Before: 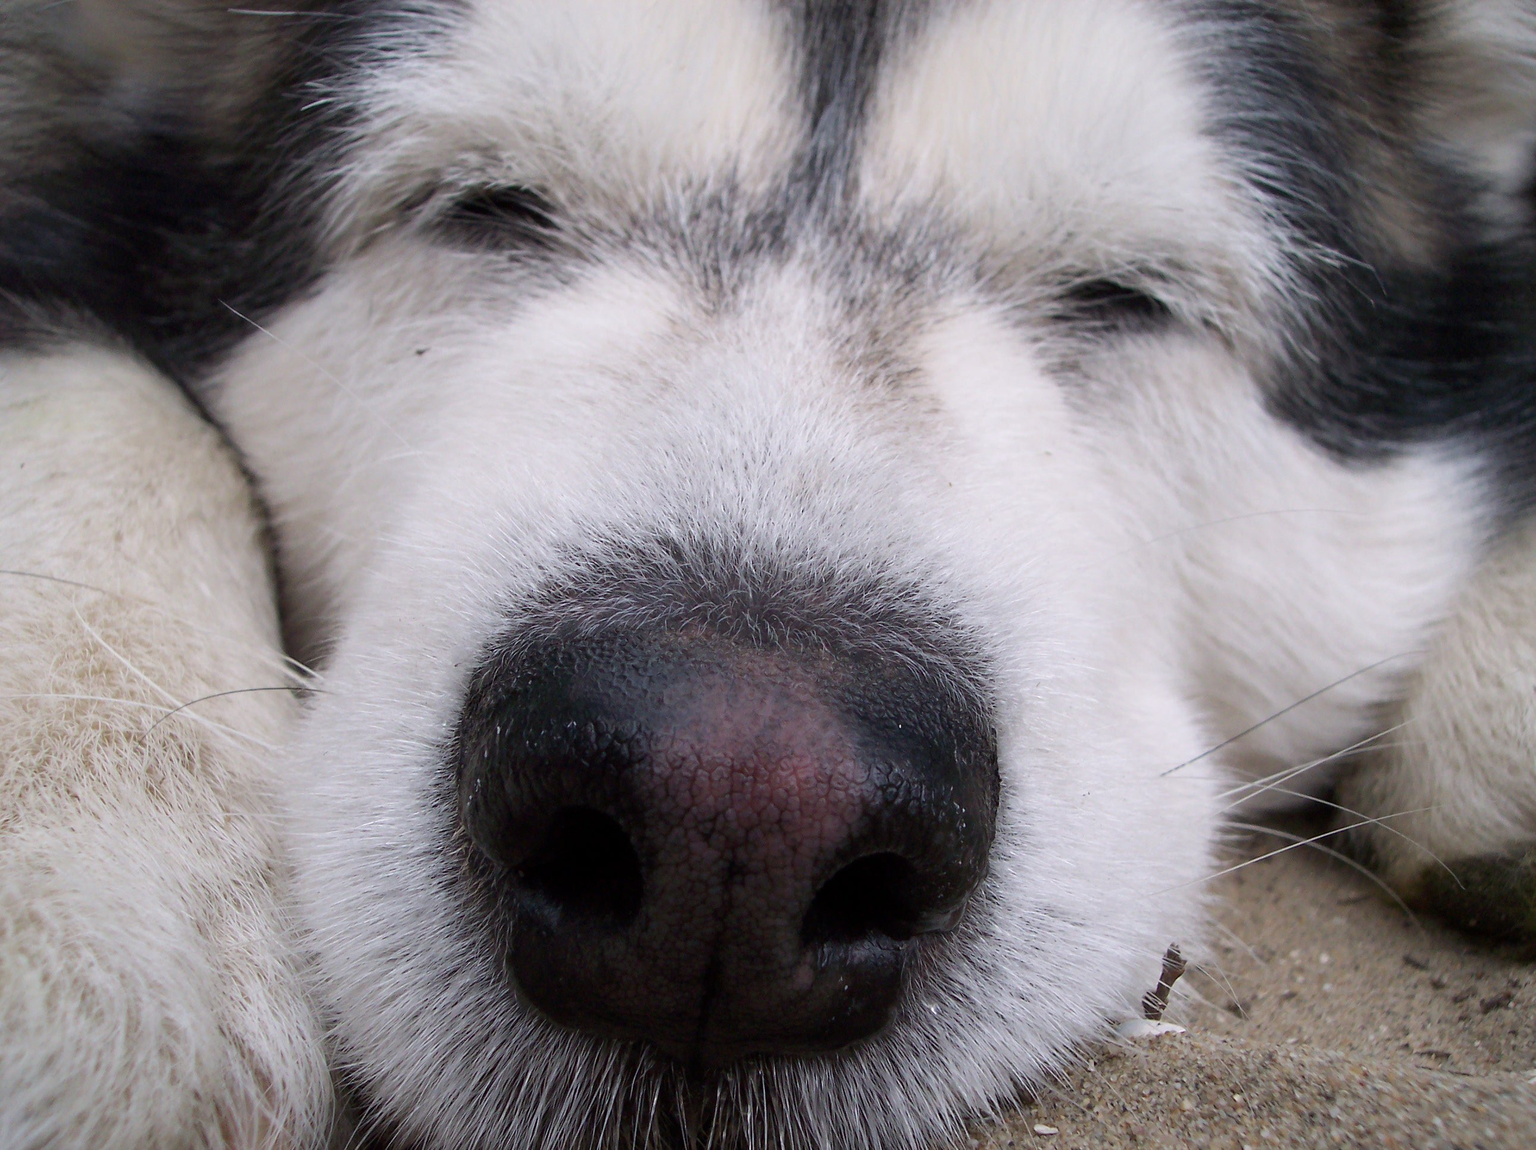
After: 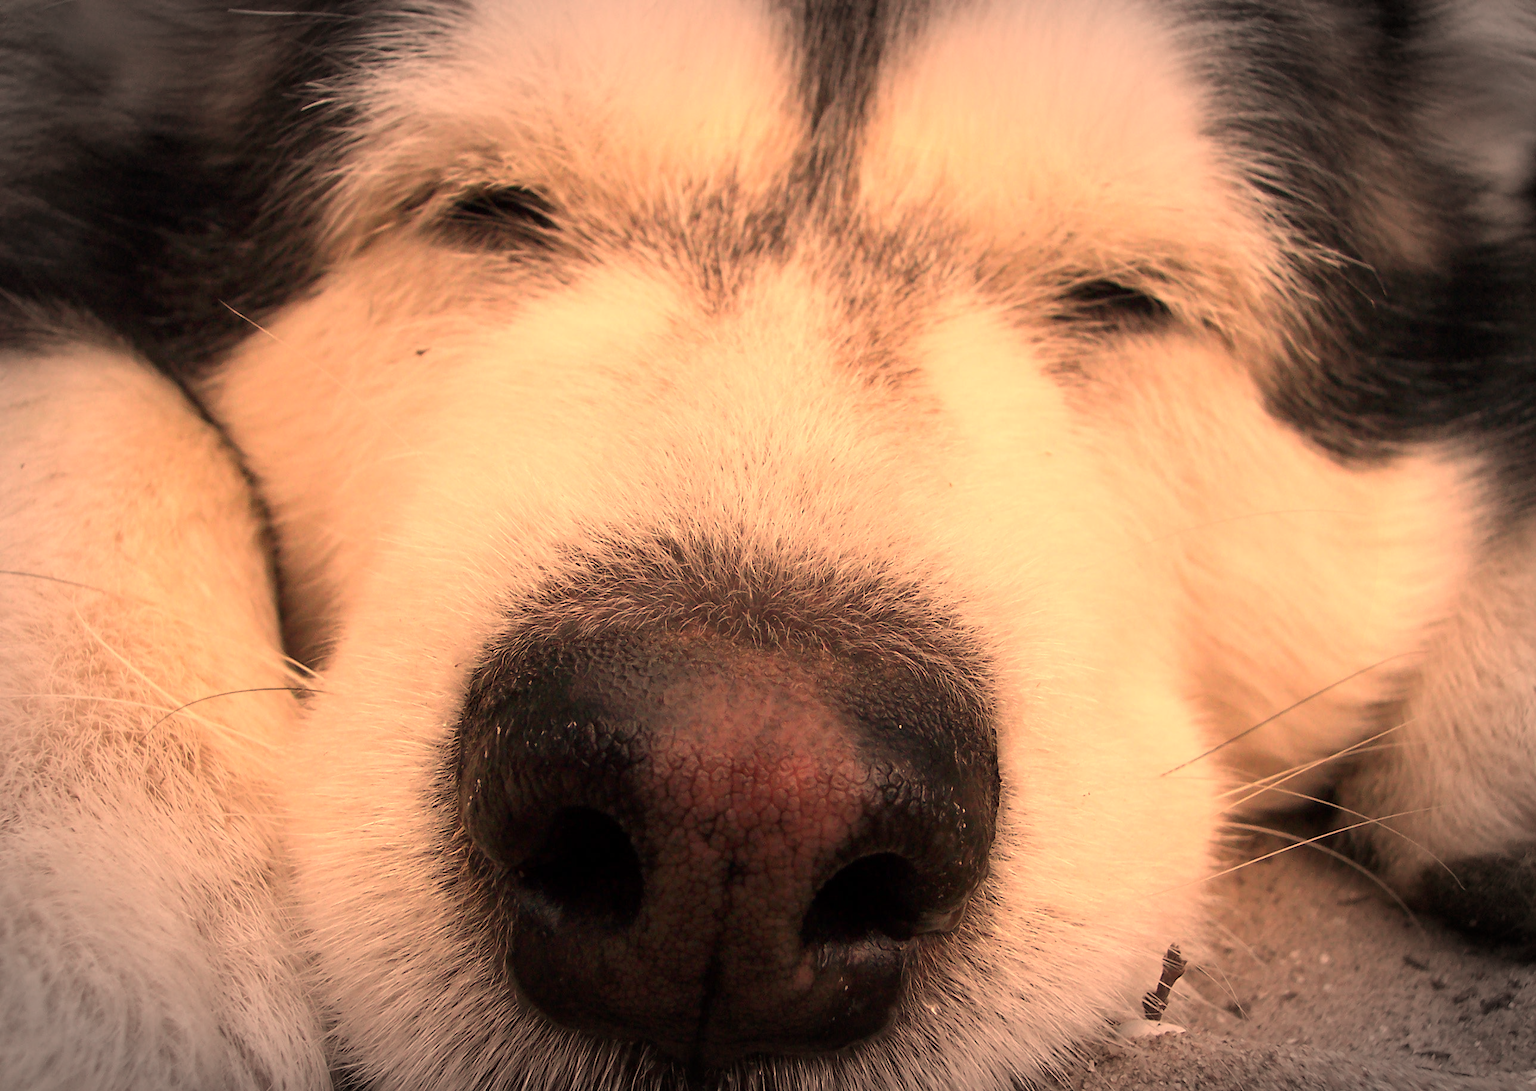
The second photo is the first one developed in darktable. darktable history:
crop and rotate: top 0%, bottom 5.097%
vignetting: fall-off start 79.43%, saturation -0.649, width/height ratio 1.327, unbound false
white balance: red 1.467, blue 0.684
